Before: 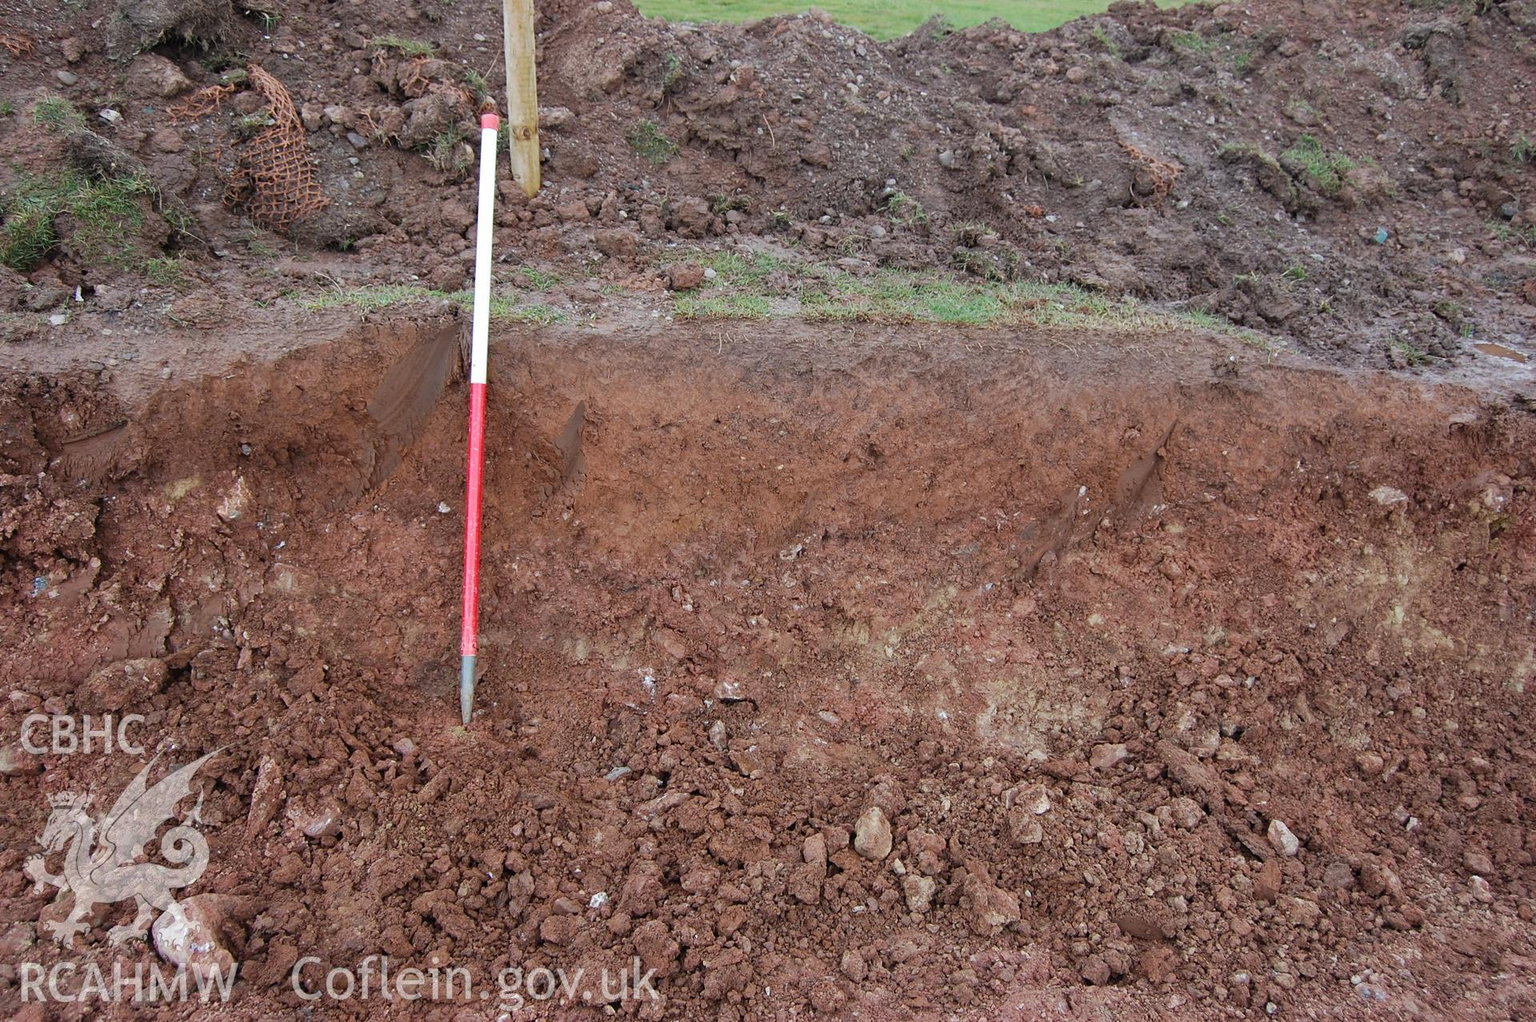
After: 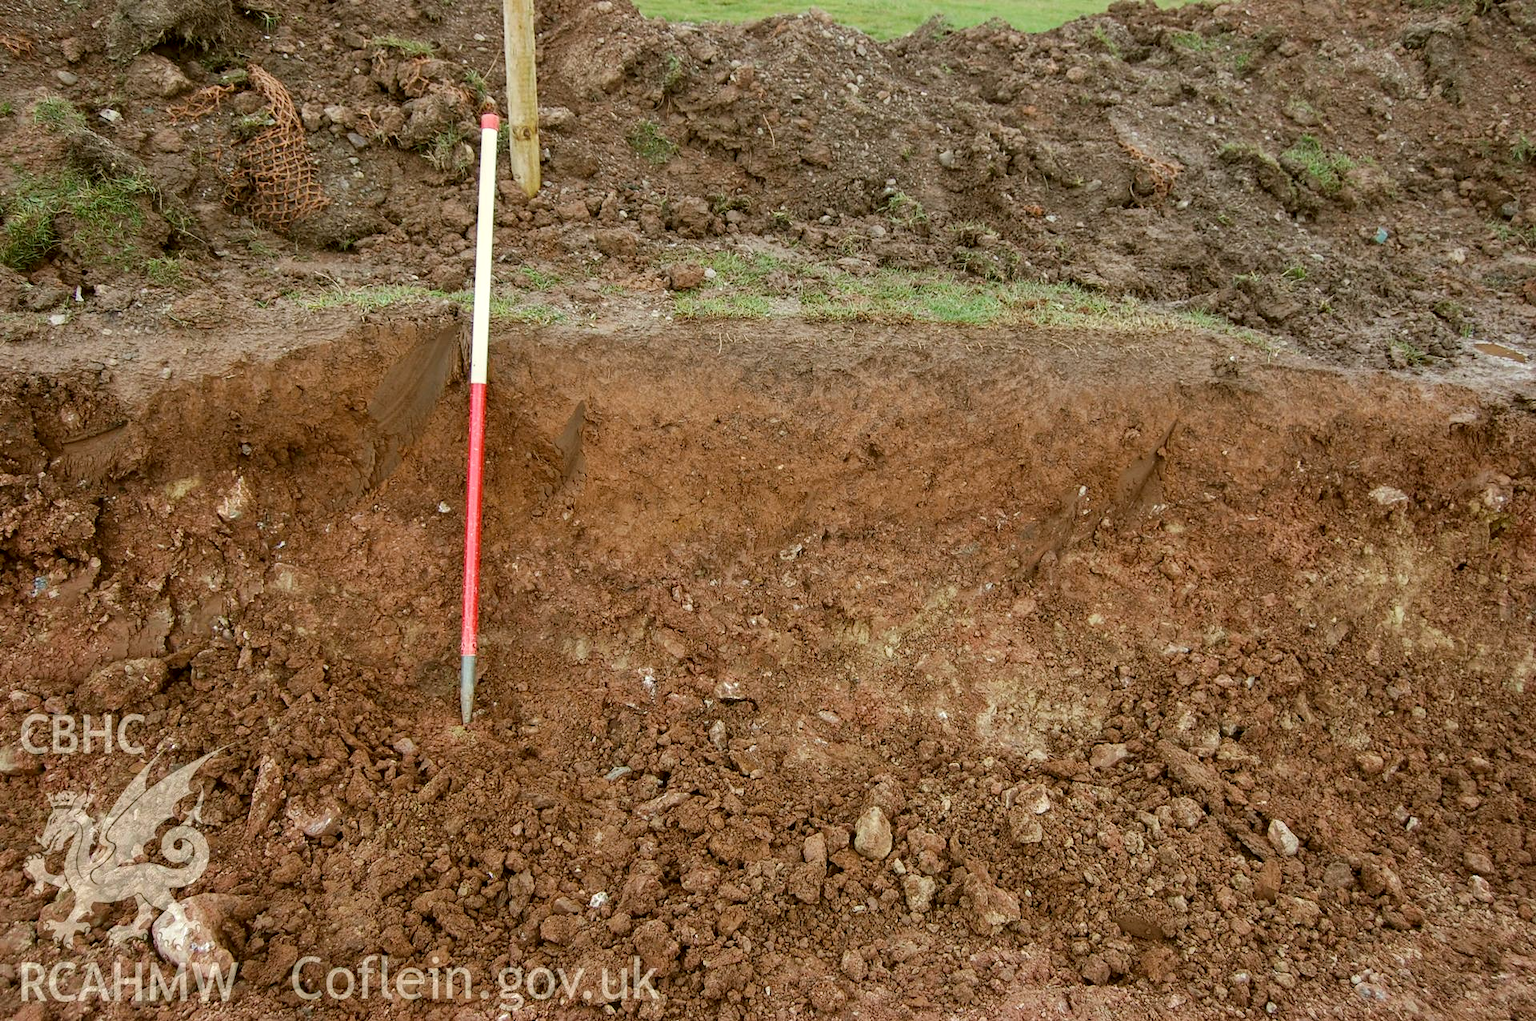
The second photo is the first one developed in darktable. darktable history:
local contrast: on, module defaults
color correction: highlights a* -1.43, highlights b* 10.12, shadows a* 0.395, shadows b* 19.35
